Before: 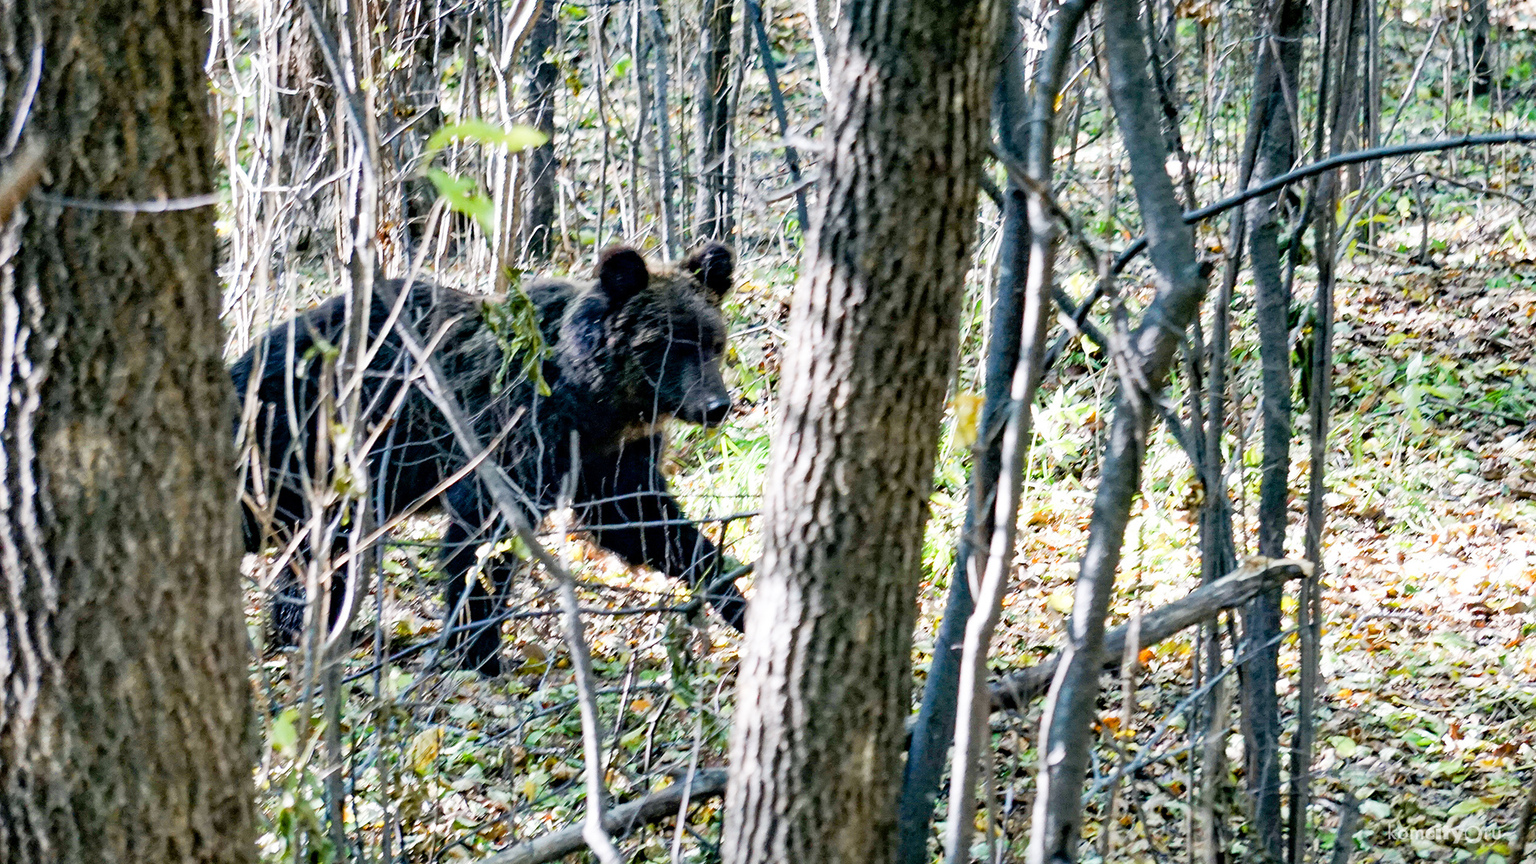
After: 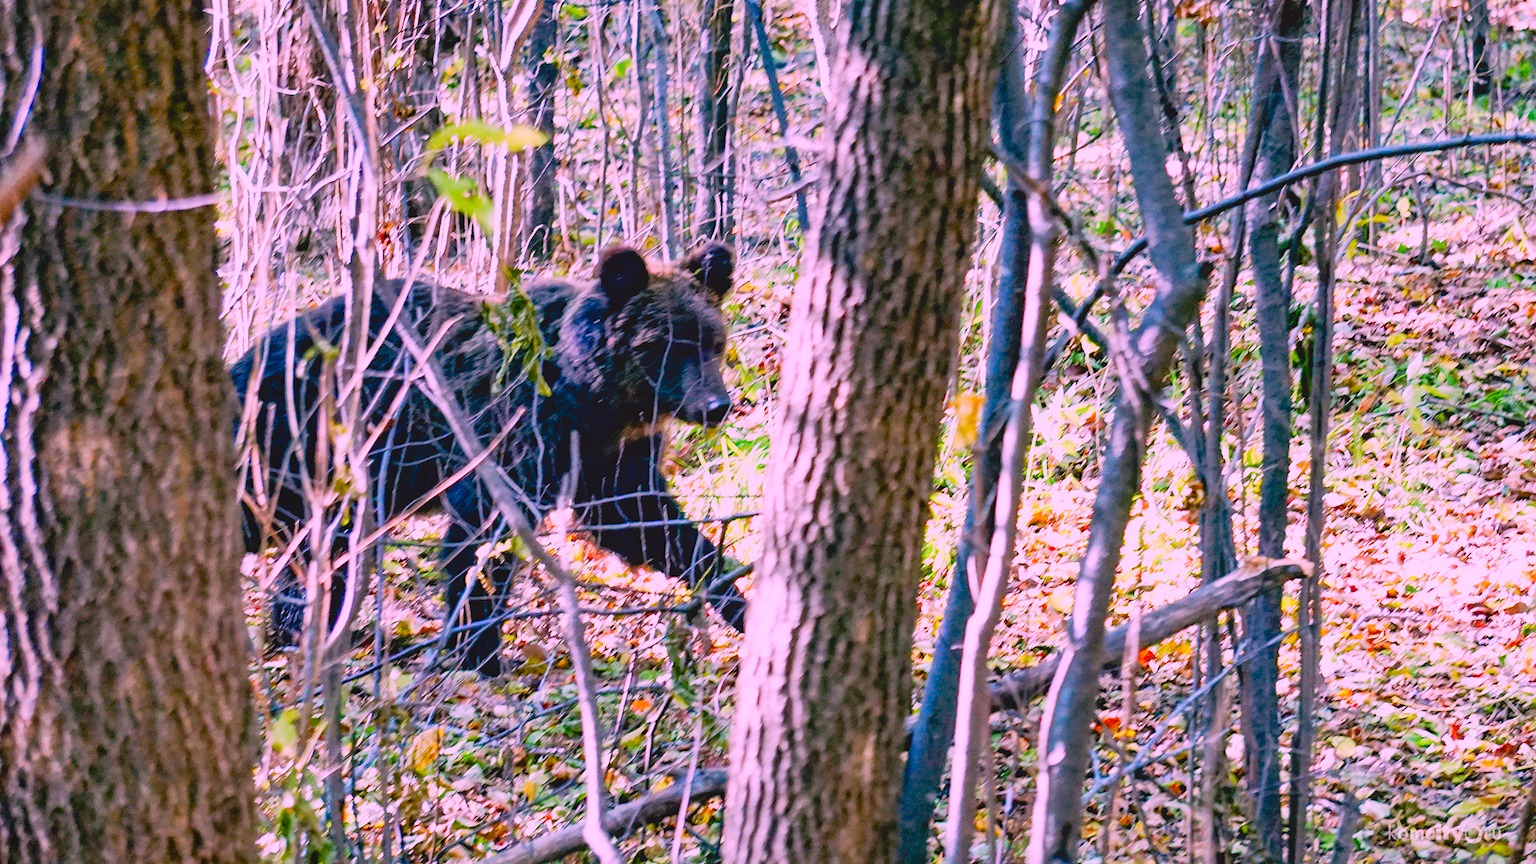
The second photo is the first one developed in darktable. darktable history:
color correction: highlights a* 19.5, highlights b* -11.53, saturation 1.69
local contrast: highlights 68%, shadows 68%, detail 82%, midtone range 0.325
